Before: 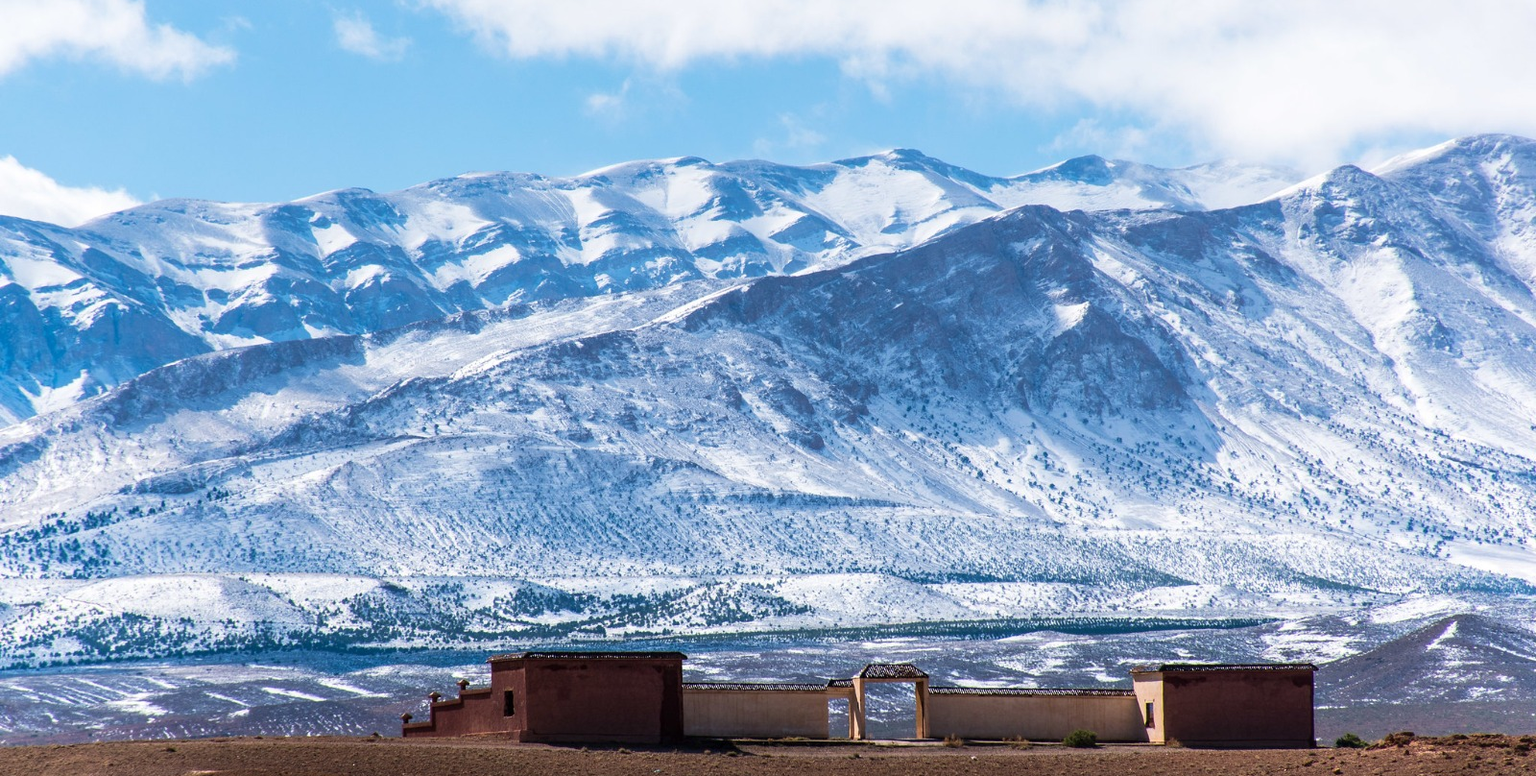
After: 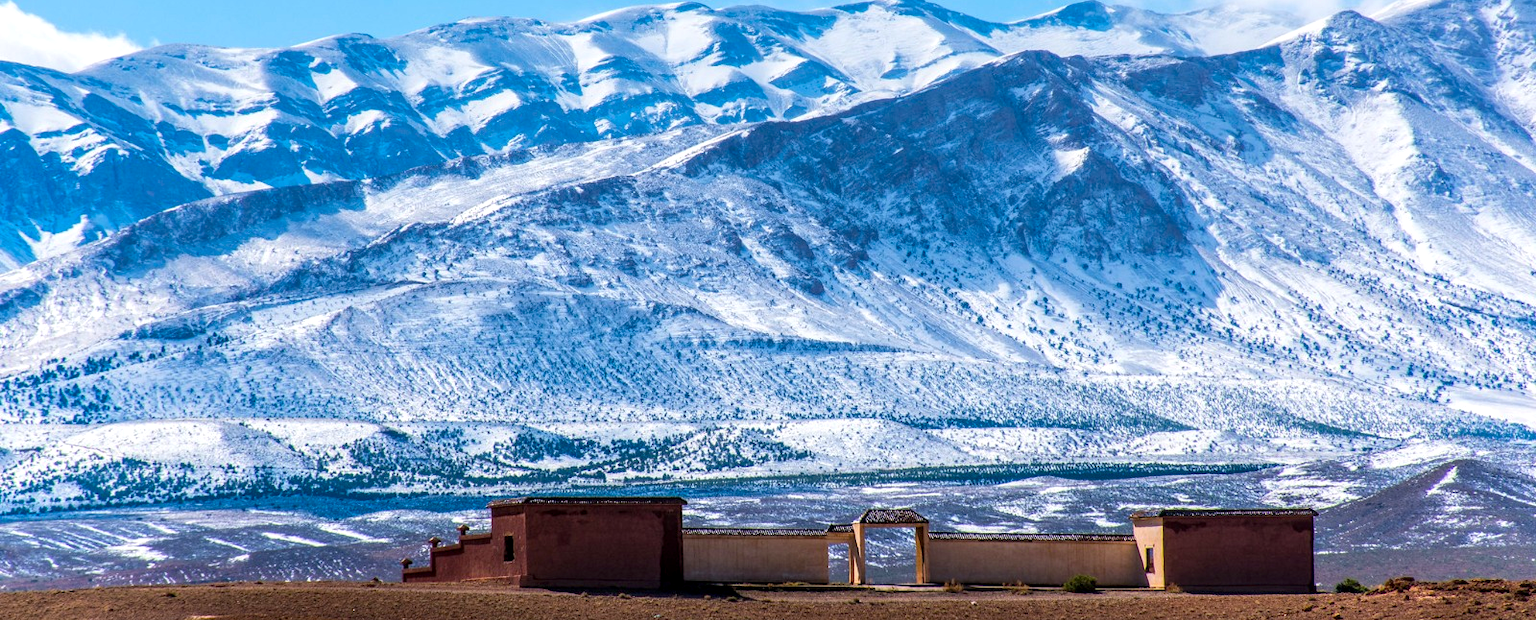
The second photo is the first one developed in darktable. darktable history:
crop and rotate: top 19.998%
color balance rgb: perceptual saturation grading › global saturation 25%, global vibrance 20%
local contrast: on, module defaults
